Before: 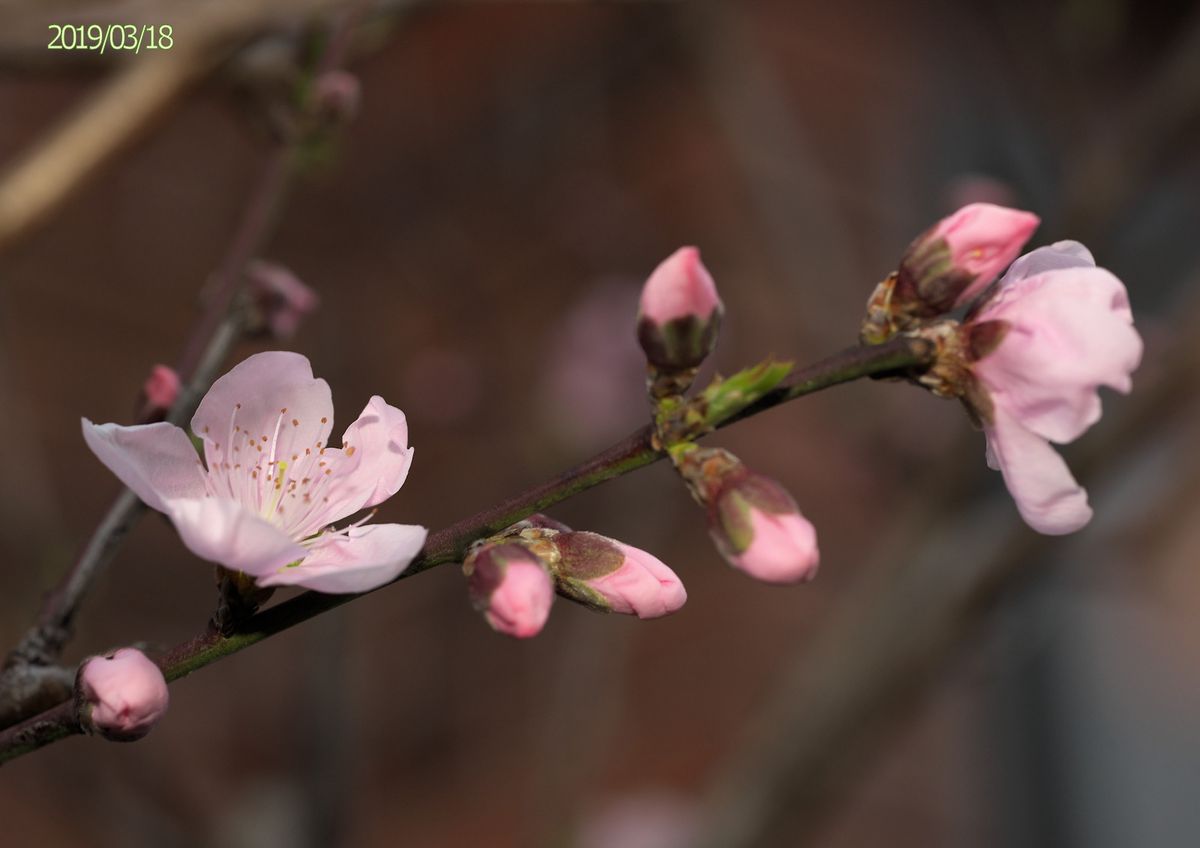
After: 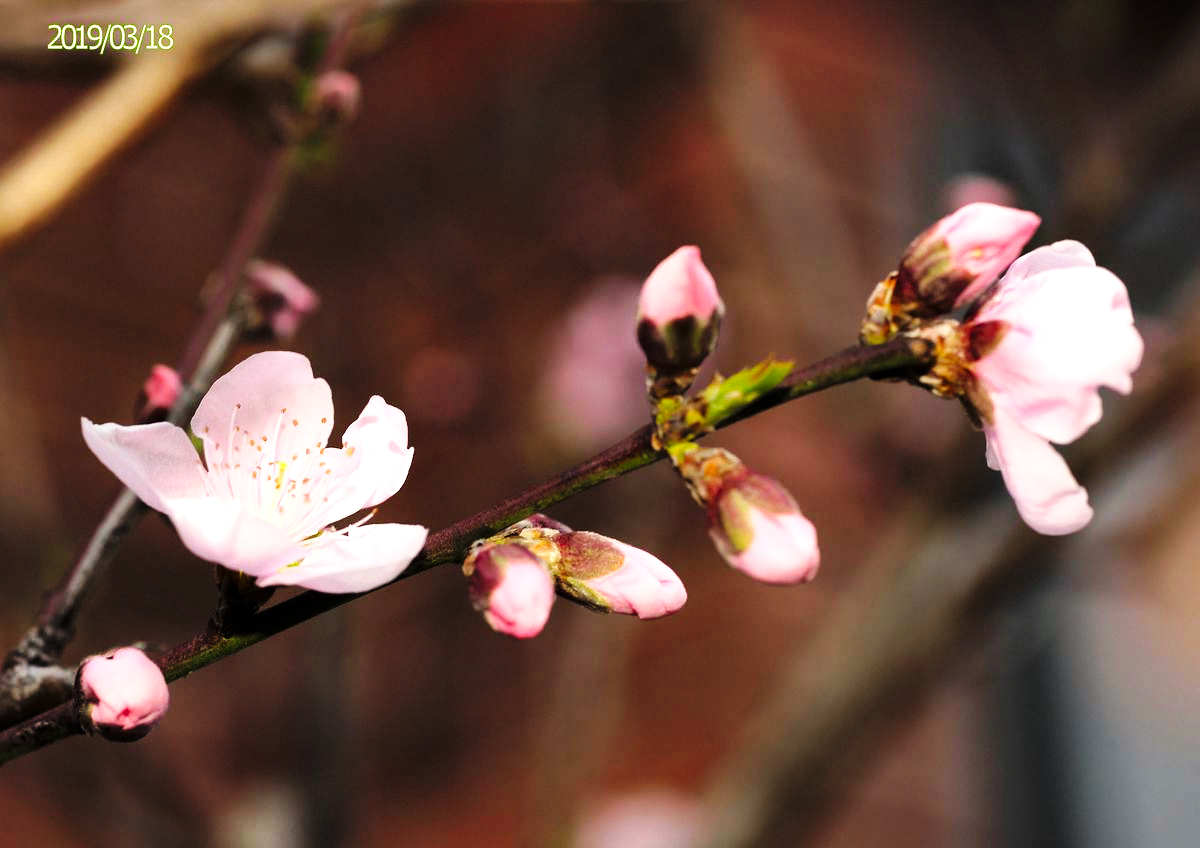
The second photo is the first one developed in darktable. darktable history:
shadows and highlights: low approximation 0.01, soften with gaussian
tone equalizer: -8 EV -0.784 EV, -7 EV -0.676 EV, -6 EV -0.631 EV, -5 EV -0.364 EV, -3 EV 0.367 EV, -2 EV 0.6 EV, -1 EV 0.684 EV, +0 EV 0.781 EV
base curve: curves: ch0 [(0, 0) (0.036, 0.025) (0.121, 0.166) (0.206, 0.329) (0.605, 0.79) (1, 1)], preserve colors none
color balance rgb: highlights gain › chroma 2.17%, highlights gain › hue 75.03°, linear chroma grading › global chroma 15.308%, perceptual saturation grading › global saturation 0.97%, perceptual brilliance grading › highlights 7.635%, perceptual brilliance grading › mid-tones 4.338%, perceptual brilliance grading › shadows 2.241%, global vibrance 1.503%, saturation formula JzAzBz (2021)
